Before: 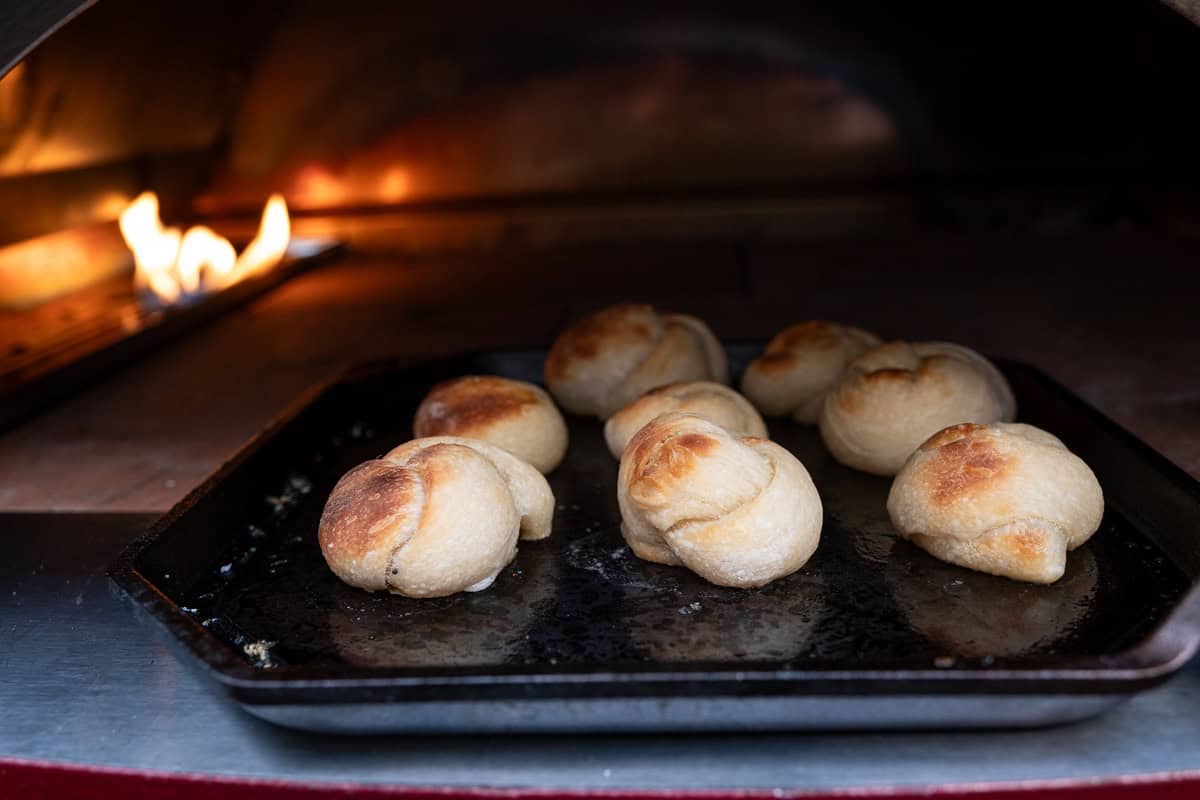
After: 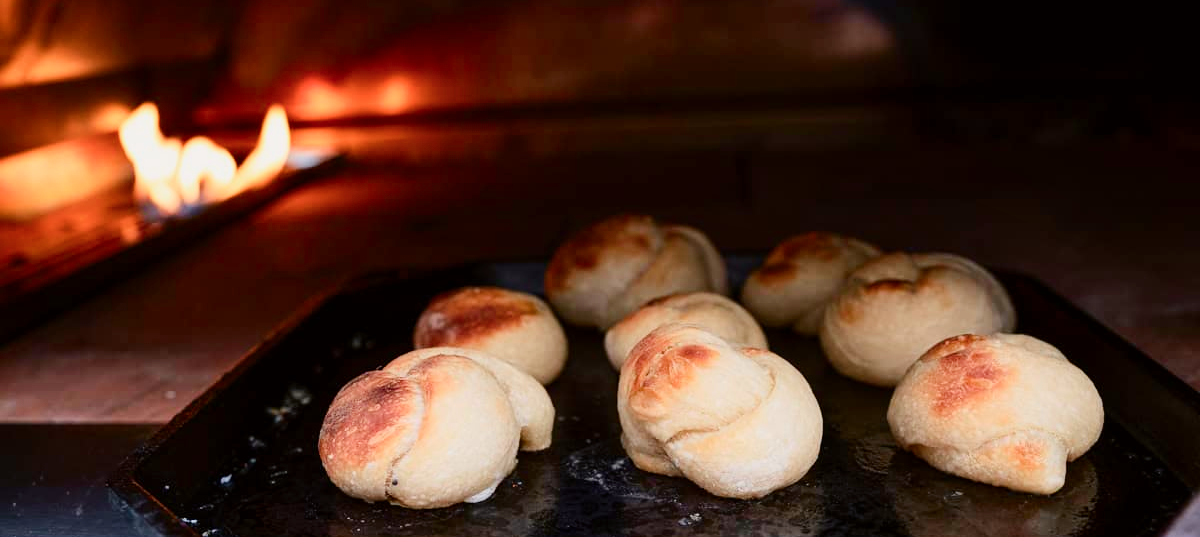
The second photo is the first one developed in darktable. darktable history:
shadows and highlights: radius 170.68, shadows 26.75, white point adjustment 3.21, highlights -68.5, highlights color adjustment 55.25%, soften with gaussian
crop: top 11.14%, bottom 21.704%
tone curve: curves: ch0 [(0, 0) (0.091, 0.074) (0.184, 0.168) (0.491, 0.519) (0.748, 0.765) (1, 0.919)]; ch1 [(0, 0) (0.179, 0.173) (0.322, 0.32) (0.424, 0.424) (0.502, 0.504) (0.56, 0.578) (0.631, 0.667) (0.777, 0.806) (1, 1)]; ch2 [(0, 0) (0.434, 0.447) (0.483, 0.487) (0.547, 0.564) (0.676, 0.673) (1, 1)], color space Lab, independent channels, preserve colors none
color balance rgb: perceptual saturation grading › global saturation 0.068%, perceptual saturation grading › highlights -18.356%, perceptual saturation grading › mid-tones 6.715%, perceptual saturation grading › shadows 27.501%, global vibrance 20%
